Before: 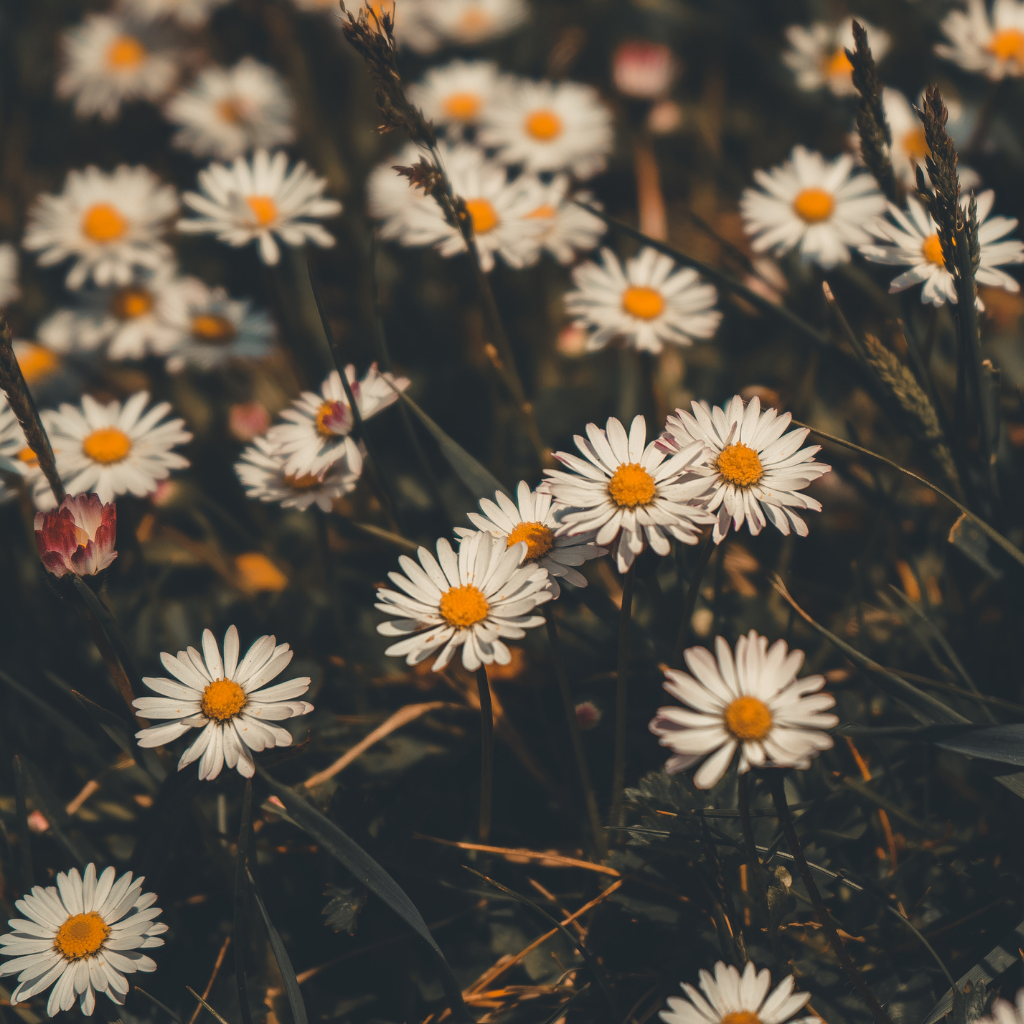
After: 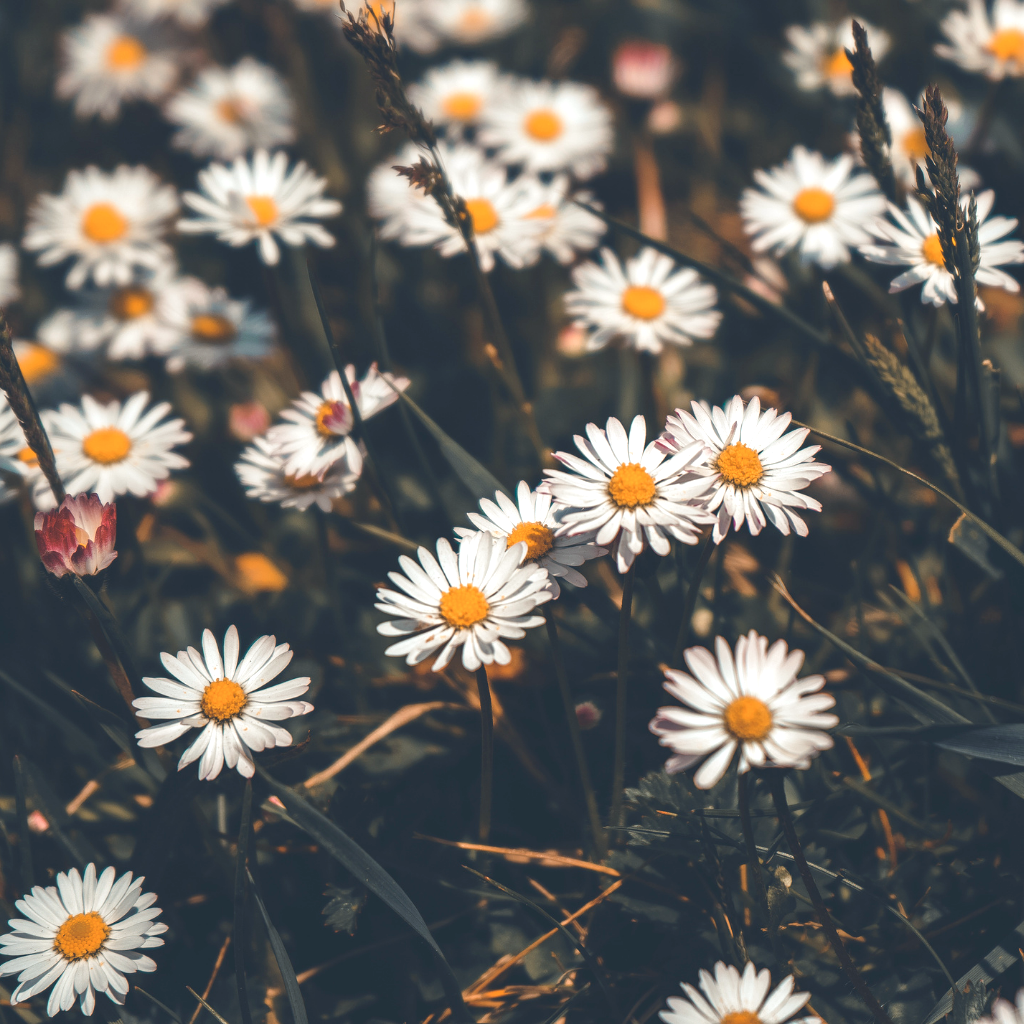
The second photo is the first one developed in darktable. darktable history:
exposure: exposure 0.64 EV, compensate highlight preservation false
color calibration: x 0.372, y 0.386, temperature 4283.97 K
